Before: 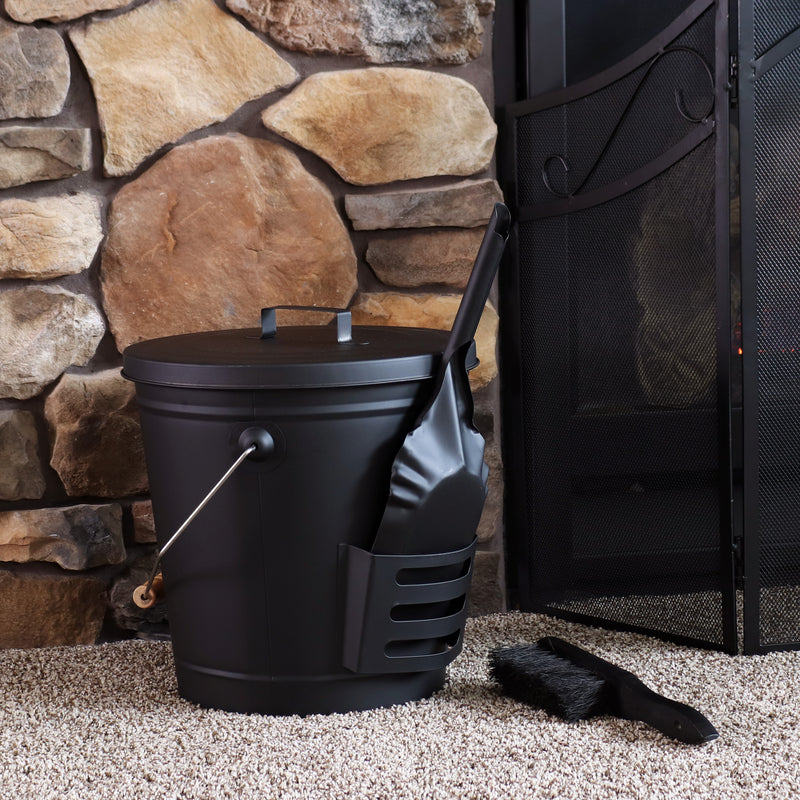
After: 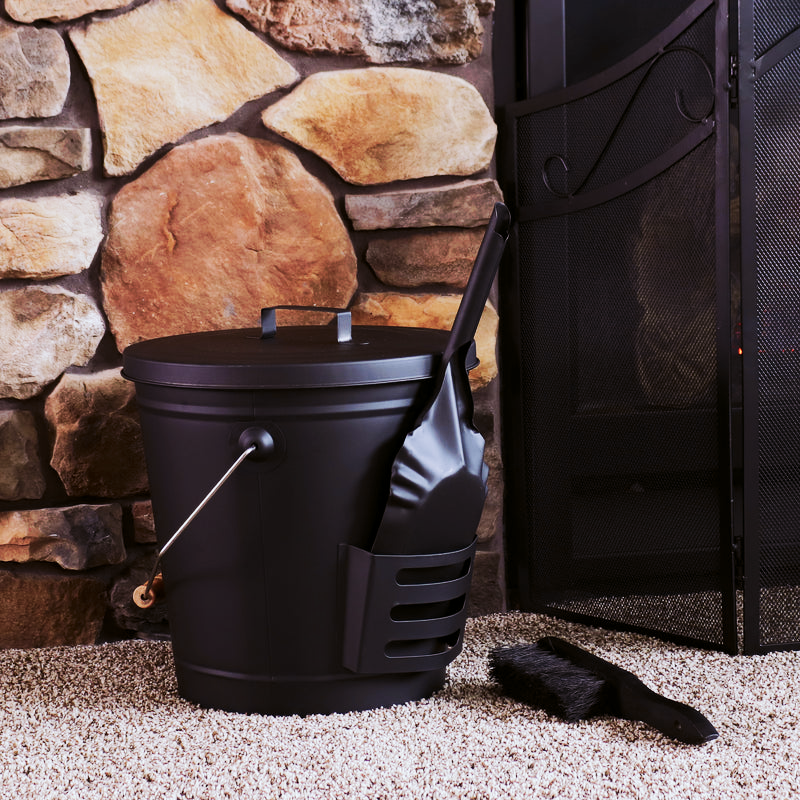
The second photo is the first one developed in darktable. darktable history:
tone curve: curves: ch0 [(0, 0) (0.003, 0.003) (0.011, 0.011) (0.025, 0.024) (0.044, 0.043) (0.069, 0.067) (0.1, 0.096) (0.136, 0.131) (0.177, 0.171) (0.224, 0.217) (0.277, 0.268) (0.335, 0.324) (0.399, 0.386) (0.468, 0.453) (0.543, 0.548) (0.623, 0.627) (0.709, 0.712) (0.801, 0.803) (0.898, 0.899) (1, 1)], preserve colors none
color look up table: target L [95.5, 93.75, 92.82, 89.86, 72.55, 77.15, 76.5, 63.46, 53.39, 52.88, 10.33, 200, 87.89, 79, 77.1, 57.46, 56.19, 51.45, 53.83, 53.35, 42.42, 26.51, 18.42, 90.26, 82.64, 79.99, 59.53, 69.15, 58.2, 62.66, 64.79, 52.55, 47.42, 41.51, 31.74, 30.49, 37.09, 25.15, 22.69, 4.565, 5.486, 93.26, 85.52, 77.5, 60.61, 56.15, 31.95, 20.05, 3.594], target a [-4.846, -6.243, -21.82, -33.97, -57.58, -13.76, -0.09, -58.53, -29, -34.52, -17.71, 0, 11.38, 21.81, 26.59, 76.71, 74.77, 77.66, 40.72, 25.29, 67.2, 9.454, 35.79, 11.74, 12.24, 34.86, 61.6, 11.54, 87.05, 11.32, 52.8, 41.45, 77.07, 67.17, 27.1, 27.18, 68.39, 47.73, 47.24, 11, 16.19, -15.69, 0.296, -5.545, -22.34, -37.72, 1.61, -16.12, -1.729], target b [-0.113, 20.53, 63.4, 12.19, 69.24, 6.407, 58.05, 50.07, 55.6, 40.82, 12.82, 0, -0.055, 57.91, 27.48, 15.52, 69.18, 56.04, 27.43, 60.41, 36.42, 17.05, 25.12, -11.78, -22.9, -27.11, -7.98, -9.315, -33.8, -53.87, -52.03, -36.93, -41.04, 8.456, -9.882, -72.65, -70.03, -36.24, -85, -2.345, -37.56, -3.689, -10.23, -26.36, -31.44, -2.758, -44.58, -6.204, 0.365], num patches 49
